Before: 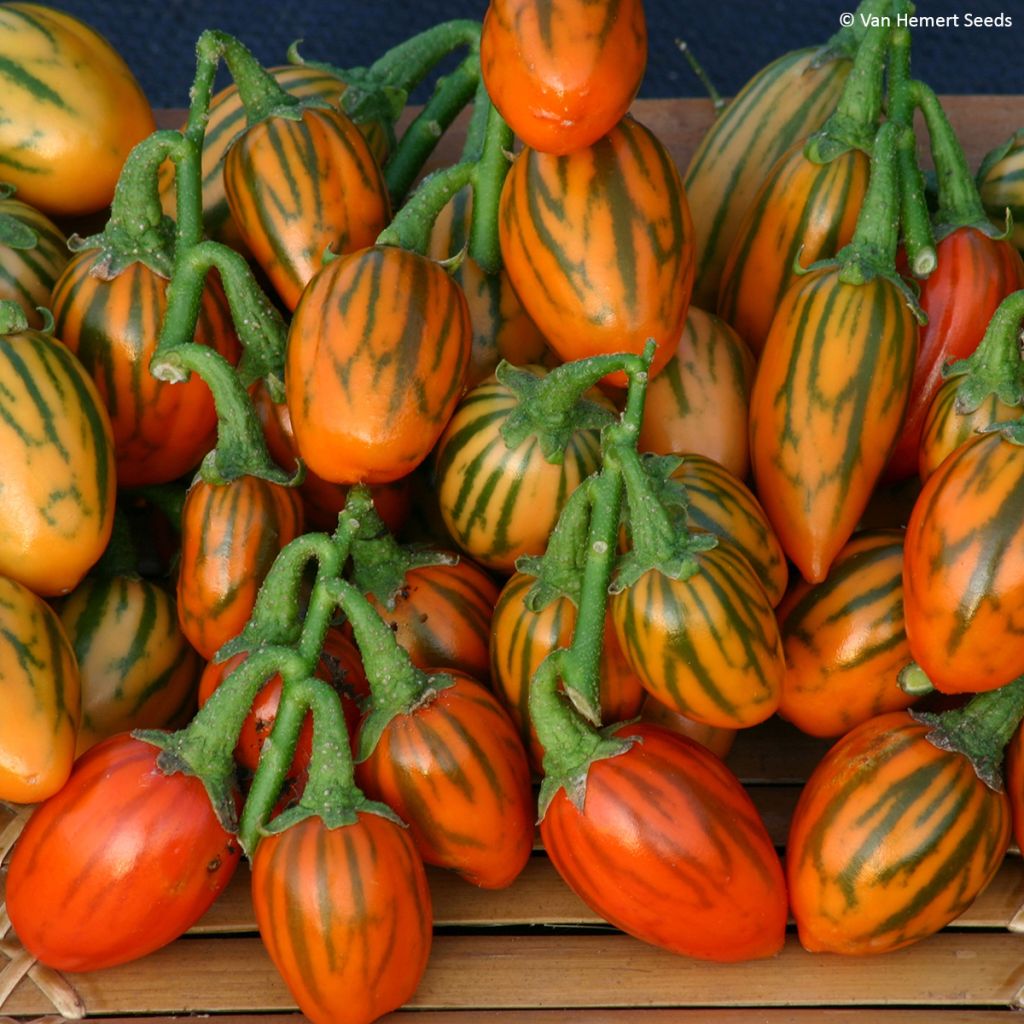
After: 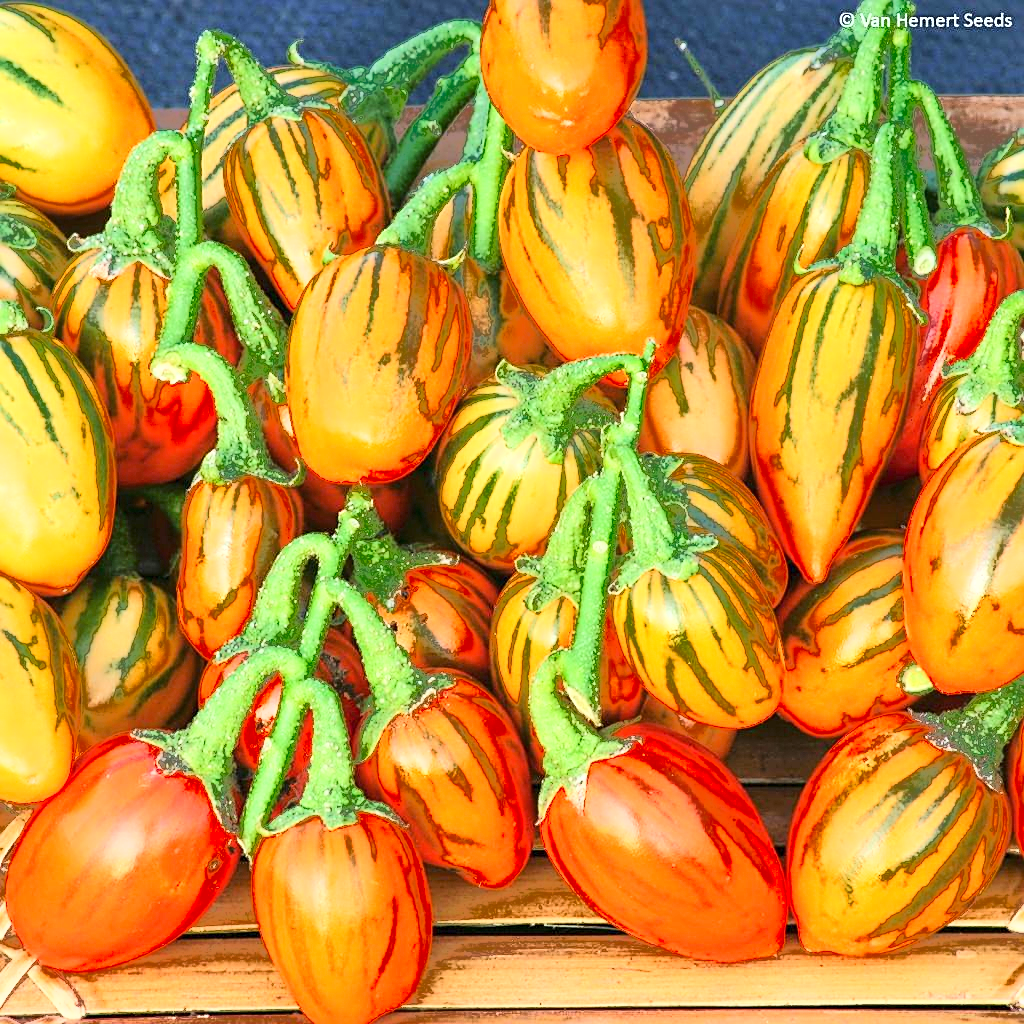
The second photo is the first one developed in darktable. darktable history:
sharpen: on, module defaults
fill light: exposure -0.73 EV, center 0.69, width 2.2
exposure: black level correction 0, exposure 1.625 EV, compensate exposure bias true, compensate highlight preservation false
tone equalizer: -8 EV 0.25 EV, -7 EV 0.417 EV, -6 EV 0.417 EV, -5 EV 0.25 EV, -3 EV -0.25 EV, -2 EV -0.417 EV, -1 EV -0.417 EV, +0 EV -0.25 EV, edges refinement/feathering 500, mask exposure compensation -1.57 EV, preserve details guided filter
white balance: red 0.982, blue 1.018
base curve: curves: ch0 [(0, 0) (0.028, 0.03) (0.121, 0.232) (0.46, 0.748) (0.859, 0.968) (1, 1)]
